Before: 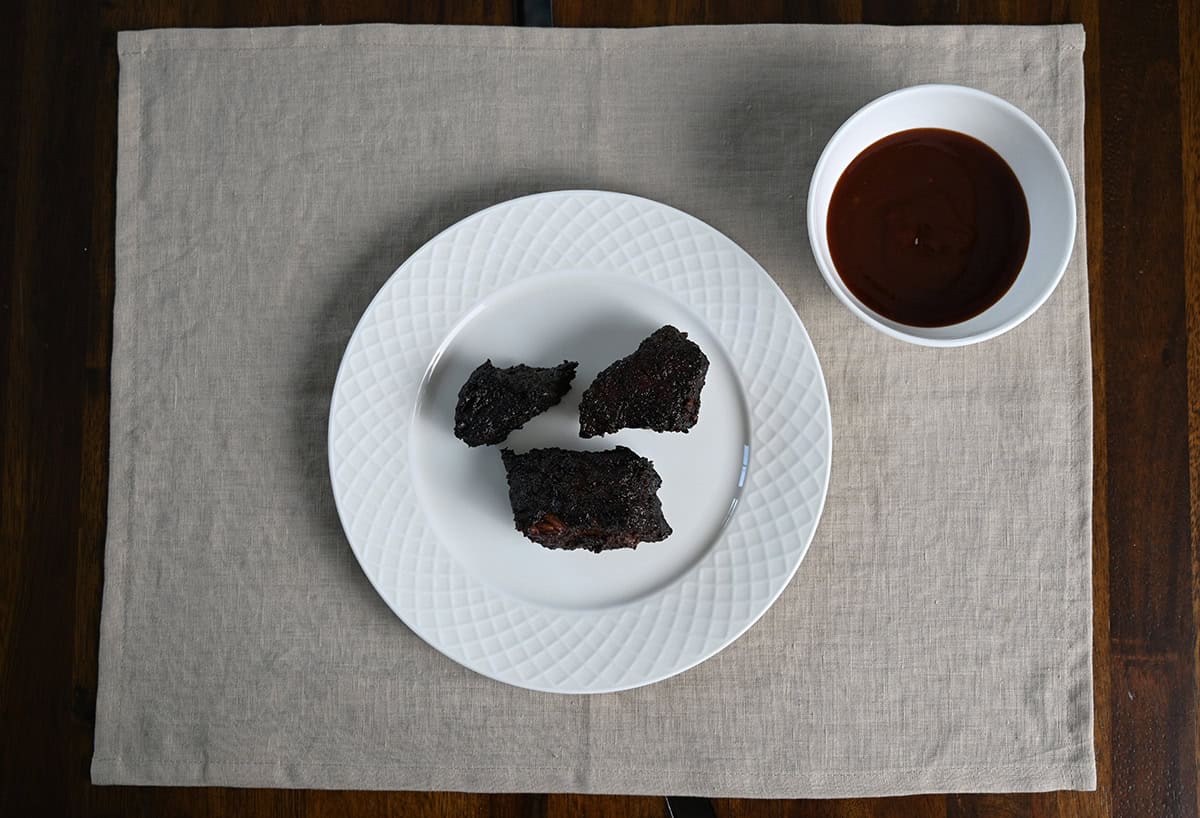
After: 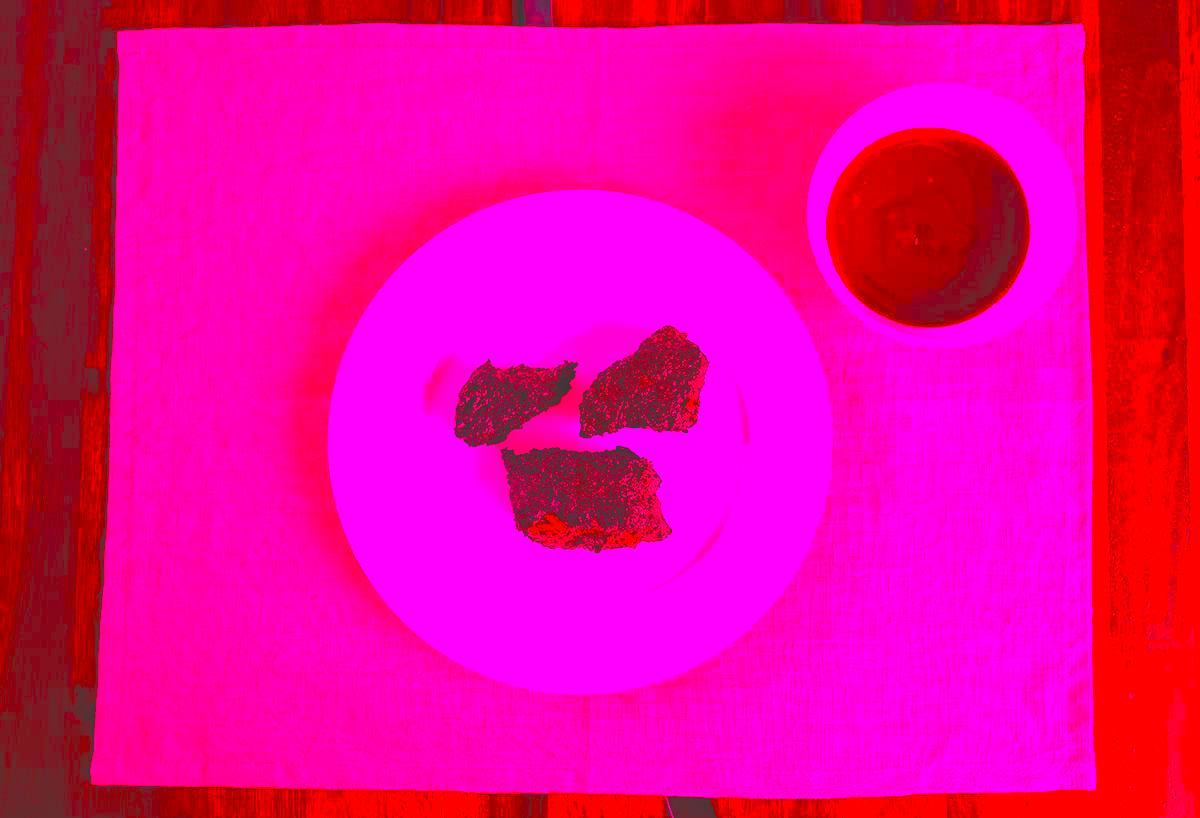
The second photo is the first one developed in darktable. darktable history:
white balance: red 4.26, blue 1.802
exposure: black level correction -0.03, compensate highlight preservation false
color balance rgb: linear chroma grading › global chroma 20%, perceptual saturation grading › global saturation 65%, perceptual saturation grading › highlights 50%, perceptual saturation grading › shadows 30%, perceptual brilliance grading › global brilliance 12%, perceptual brilliance grading › highlights 15%, global vibrance 20%
